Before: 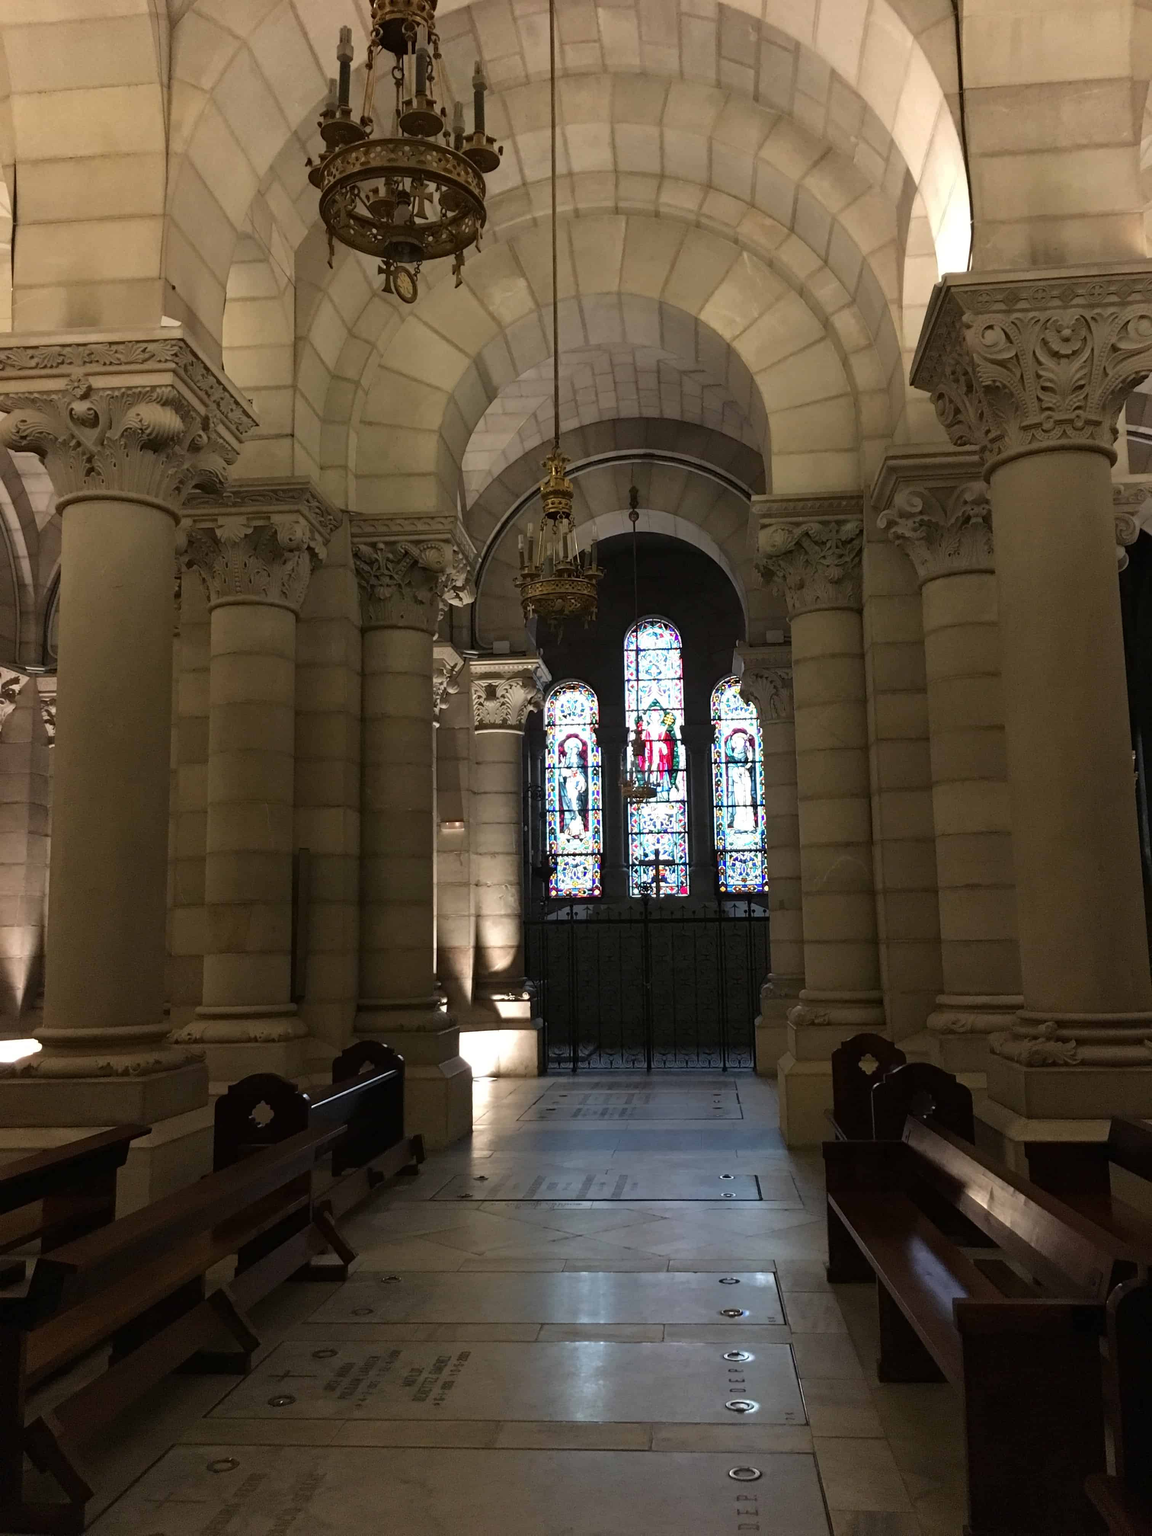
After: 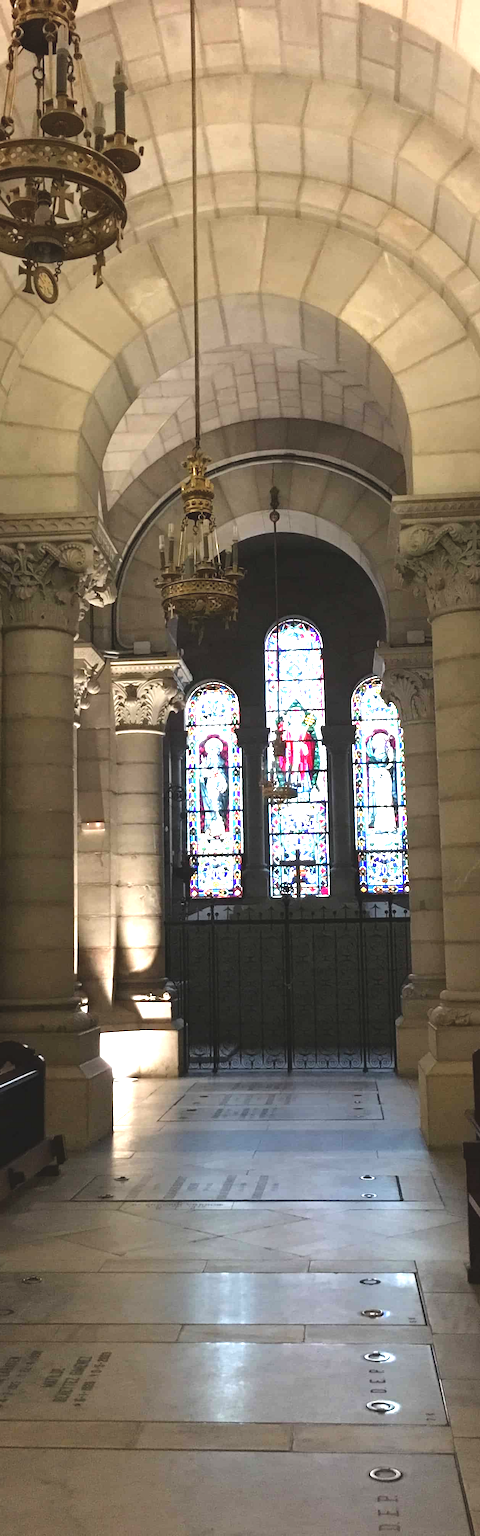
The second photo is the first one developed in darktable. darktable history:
crop: left 31.229%, right 27.105%
exposure: black level correction -0.005, exposure 1 EV, compensate highlight preservation false
